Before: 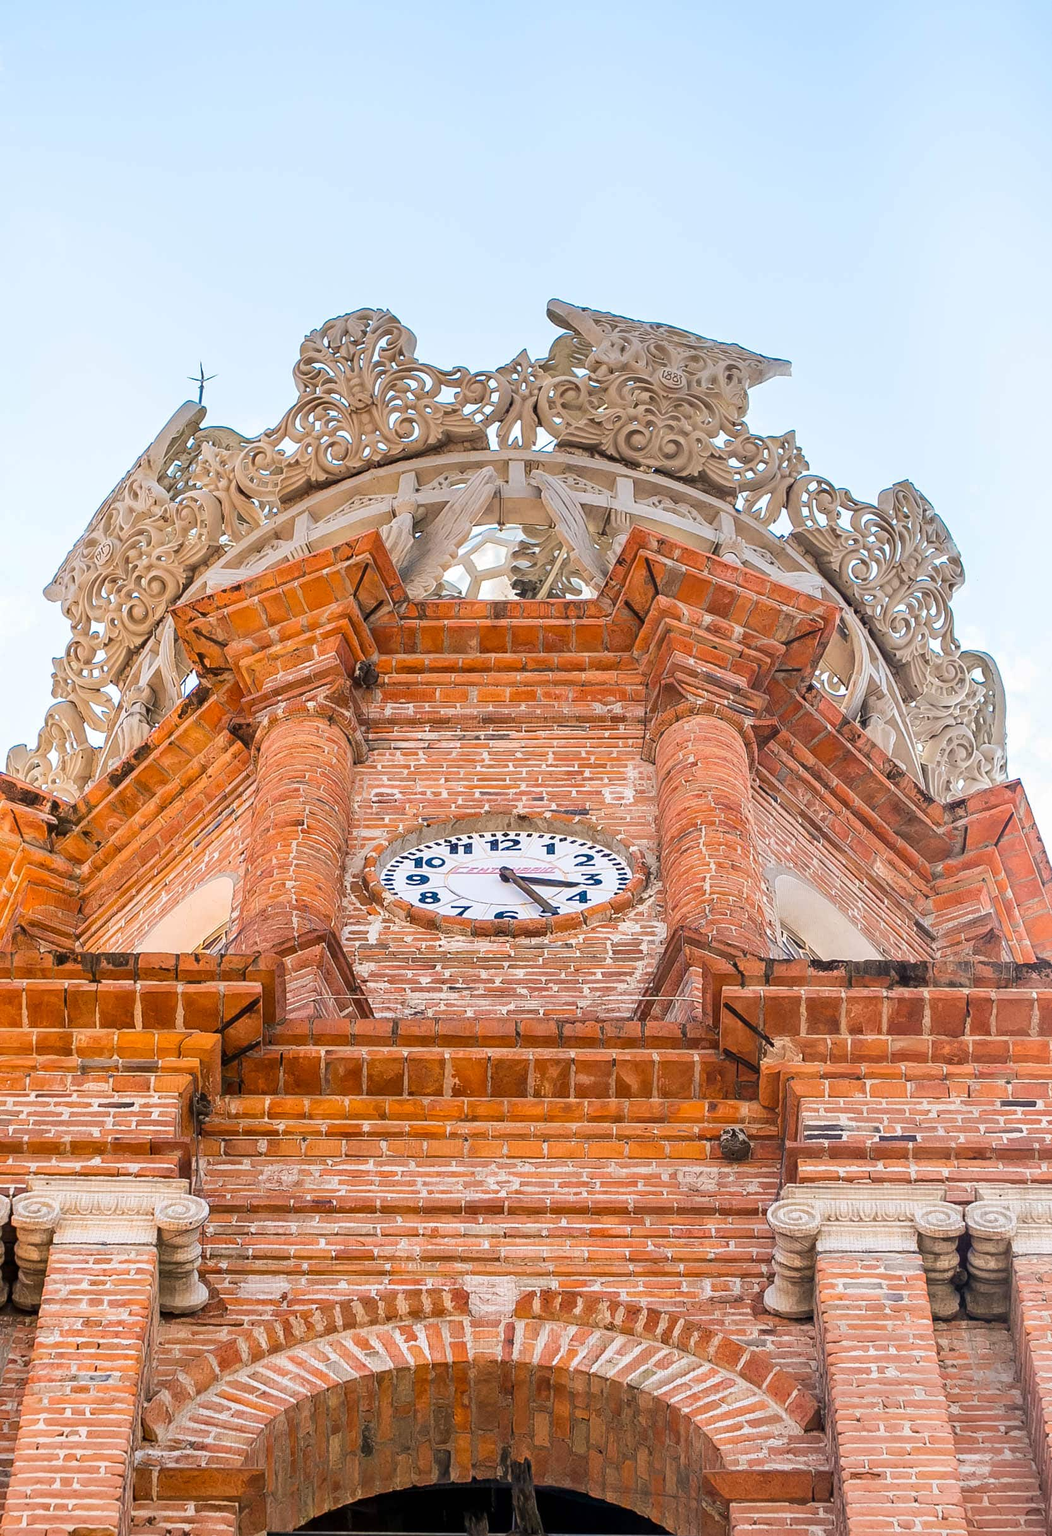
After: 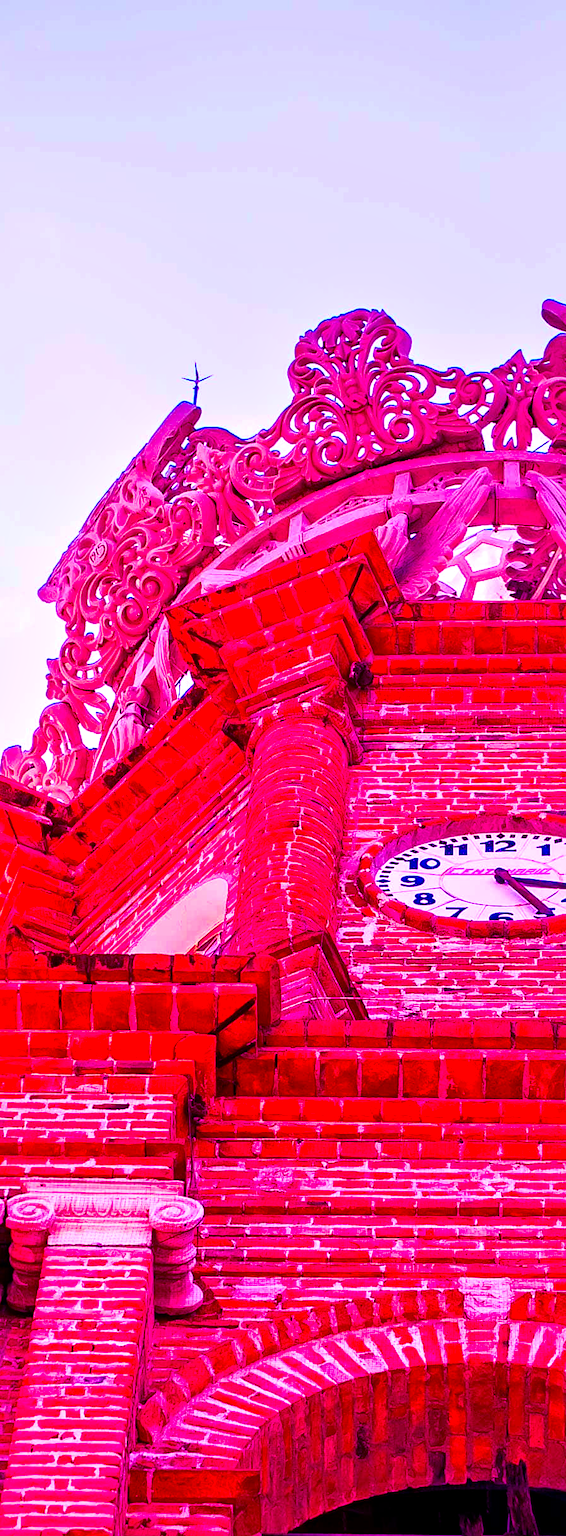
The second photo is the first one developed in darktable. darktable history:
haze removal: compatibility mode true, adaptive false
crop: left 0.587%, right 45.588%, bottom 0.086%
color balance: mode lift, gamma, gain (sRGB), lift [1, 1, 0.101, 1]
local contrast: mode bilateral grid, contrast 50, coarseness 50, detail 150%, midtone range 0.2
exposure: black level correction 0.001, exposure -0.125 EV, compensate exposure bias true, compensate highlight preservation false
contrast brightness saturation: contrast 0.2, brightness 0.2, saturation 0.8
